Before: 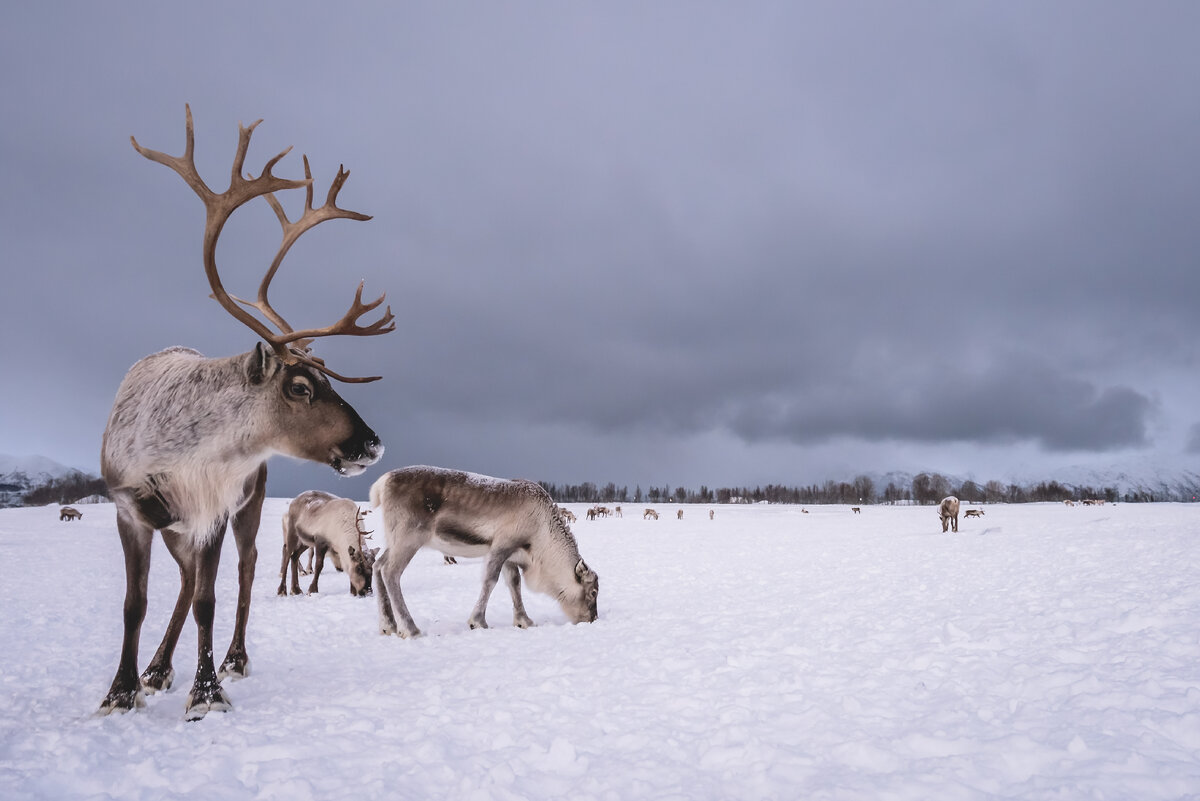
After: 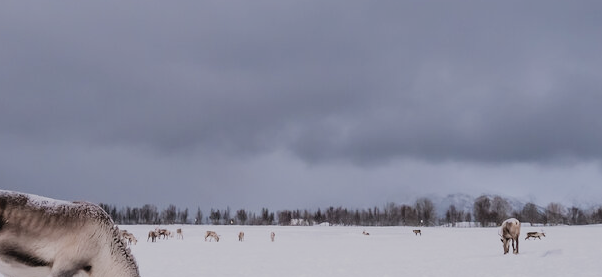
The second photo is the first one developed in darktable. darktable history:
crop: left 36.607%, top 34.735%, right 13.146%, bottom 30.611%
filmic rgb: black relative exposure -6.82 EV, white relative exposure 5.89 EV, hardness 2.71
